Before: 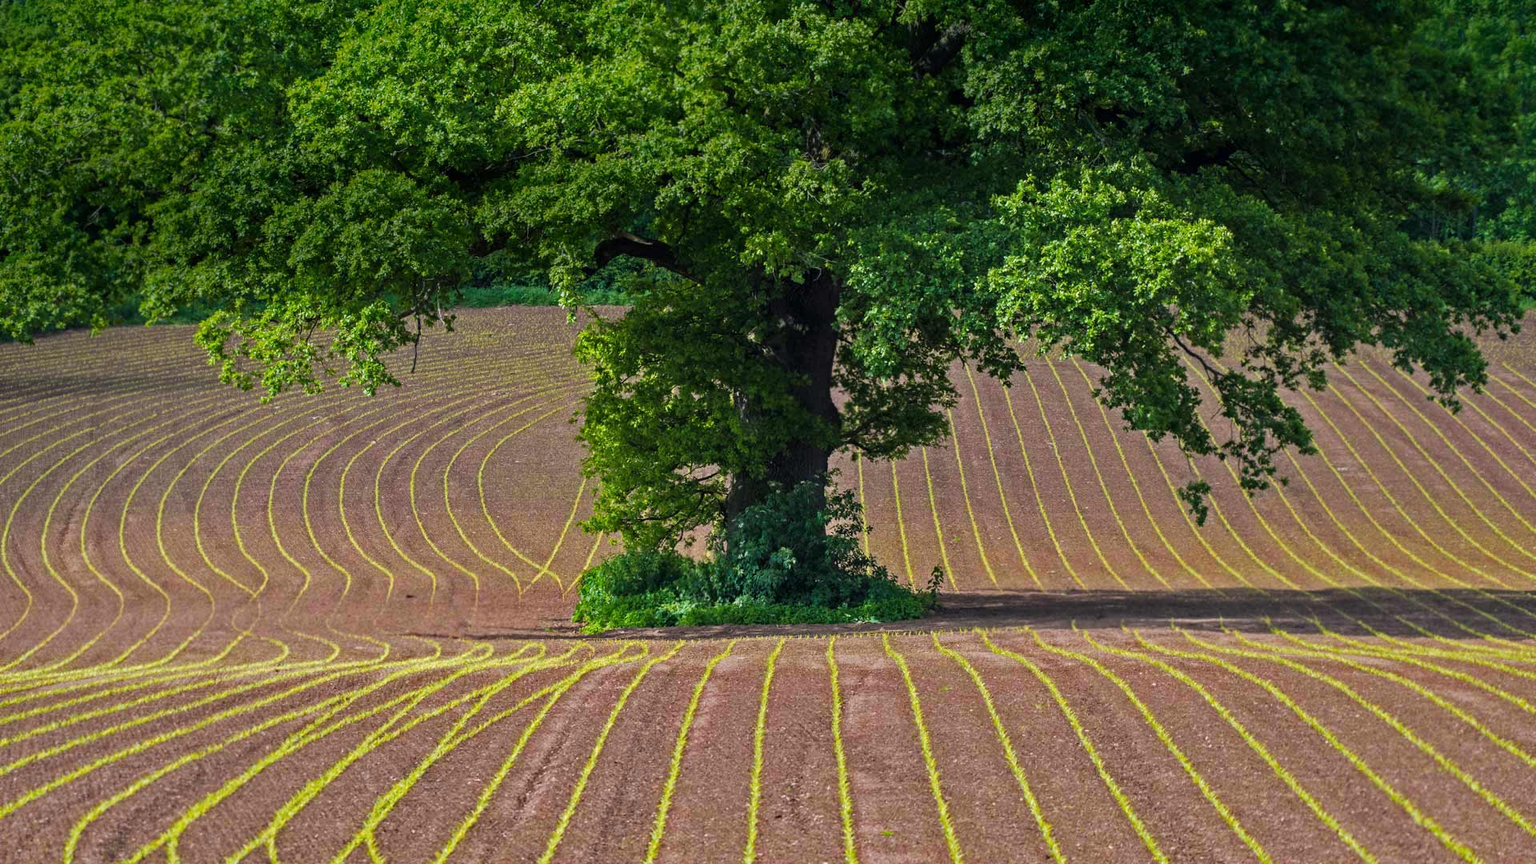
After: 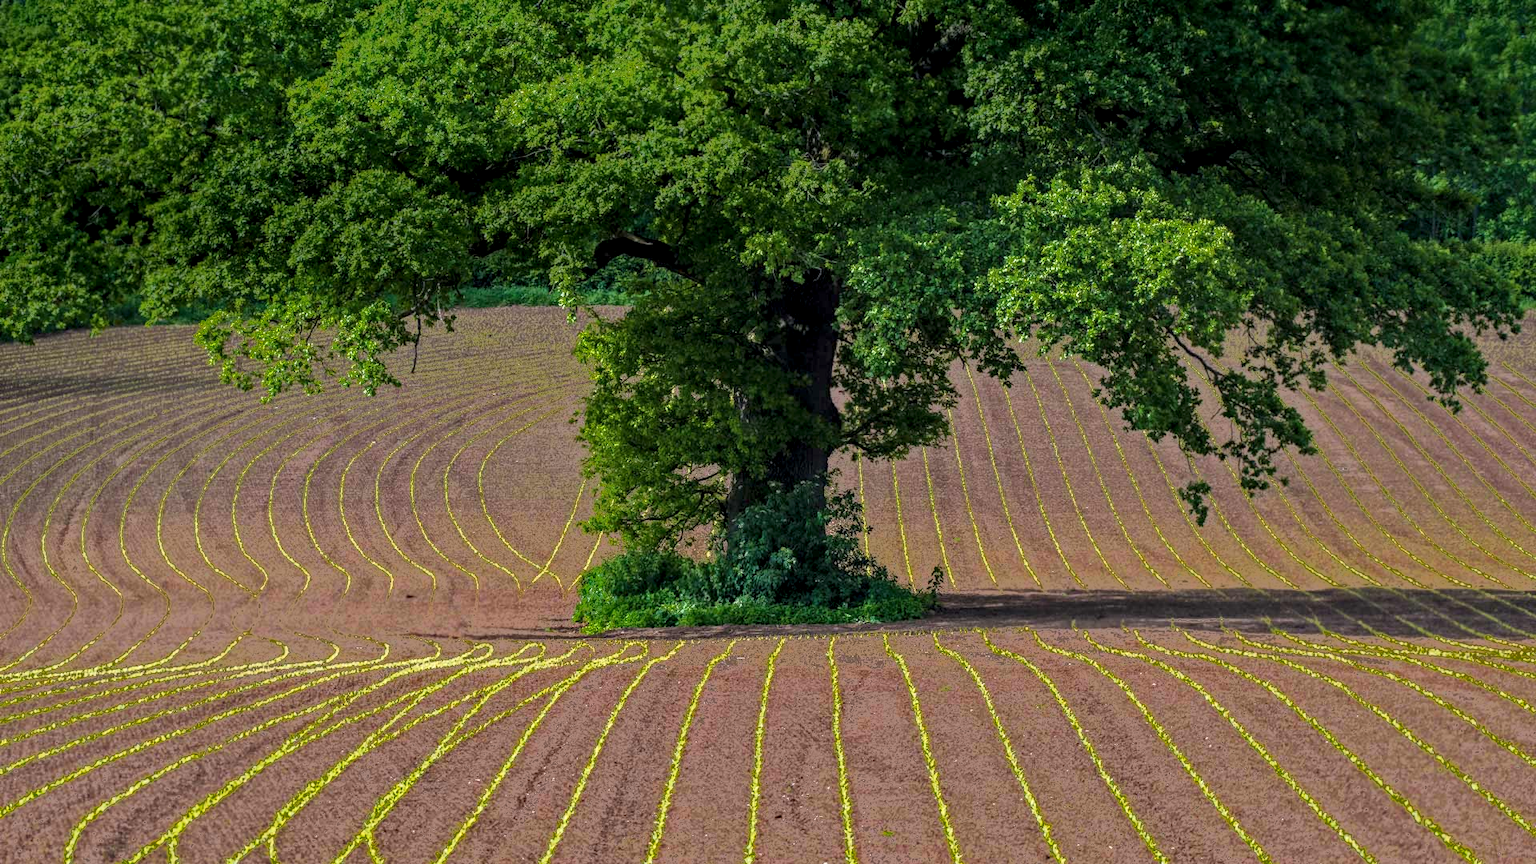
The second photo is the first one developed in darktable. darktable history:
local contrast: detail 130%
fill light: exposure -0.73 EV, center 0.69, width 2.2
